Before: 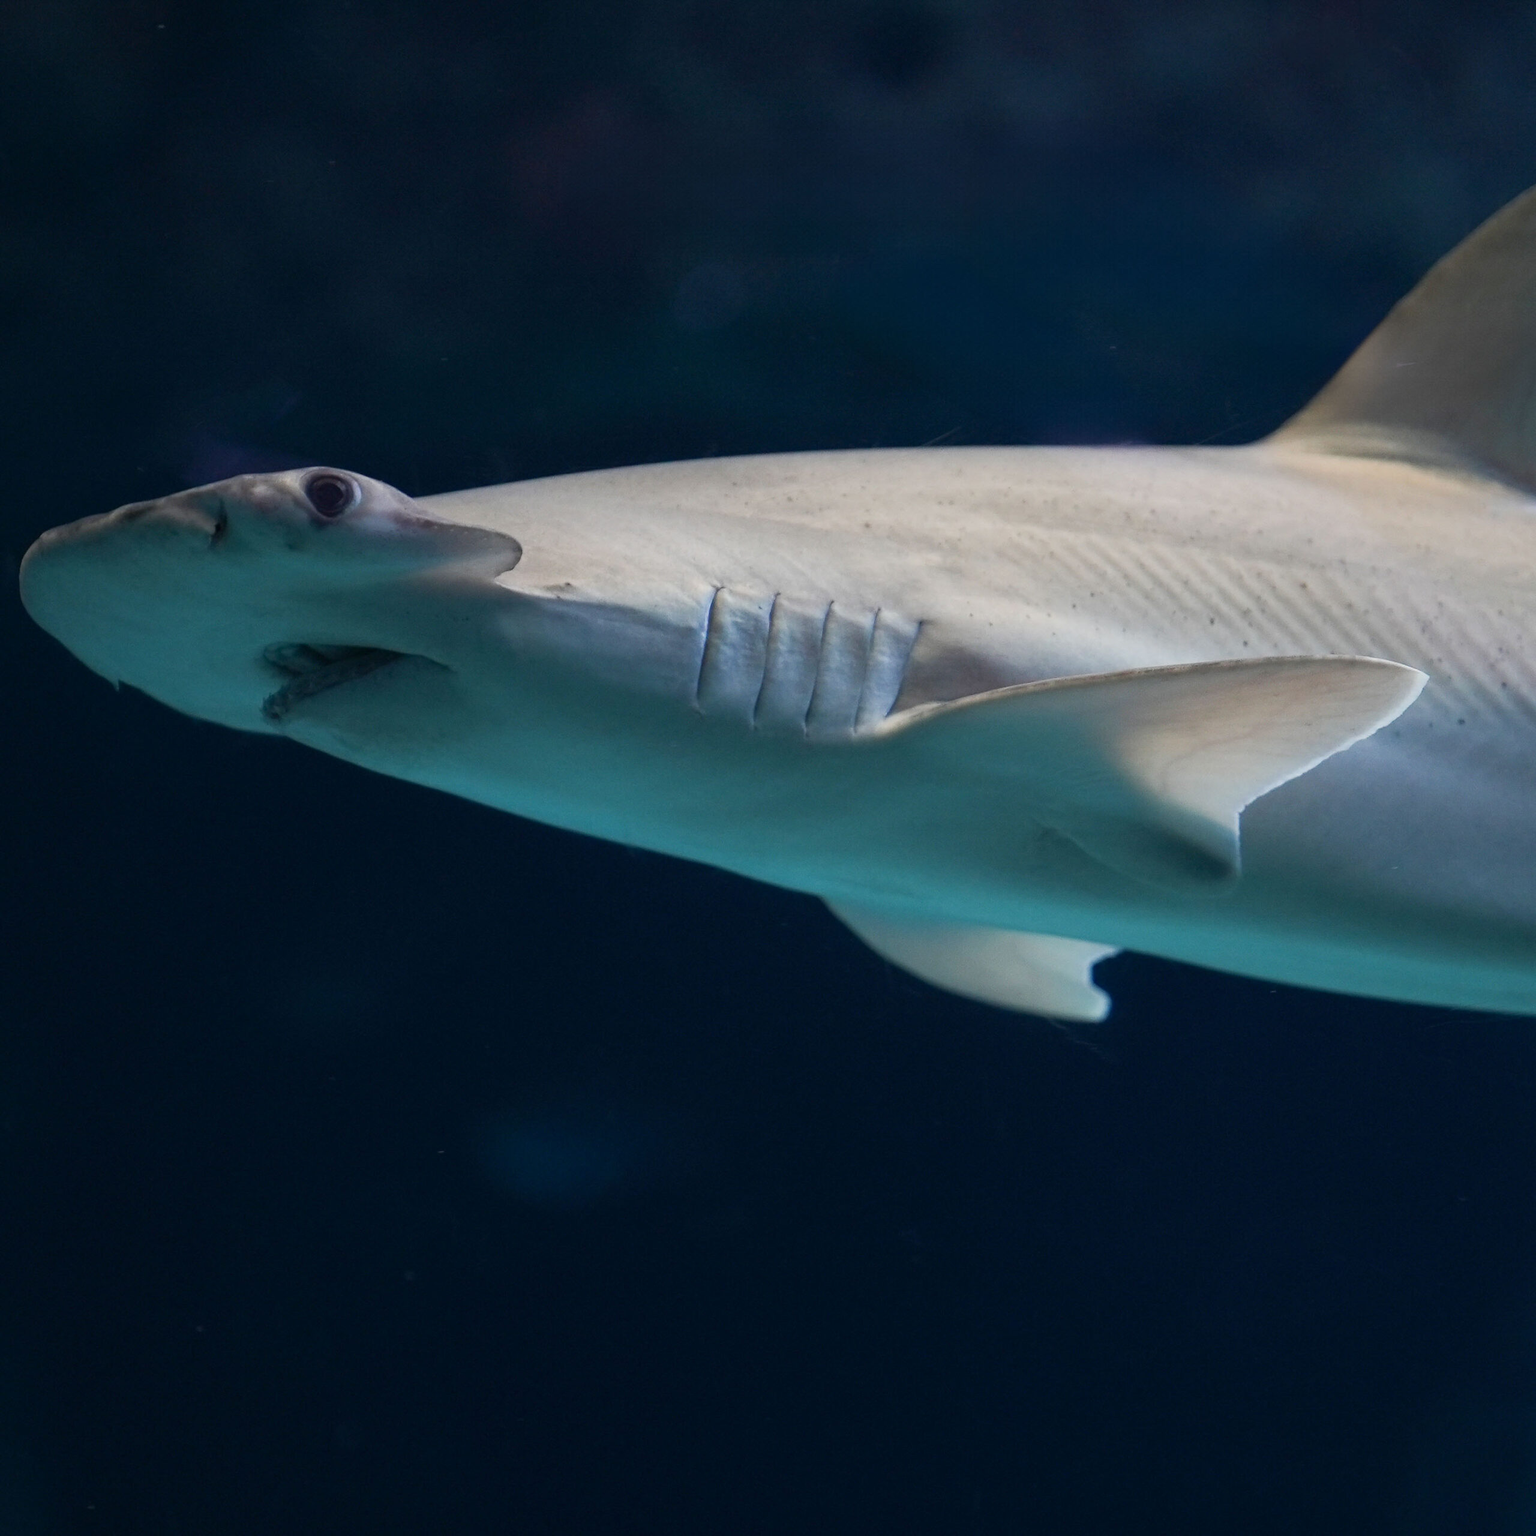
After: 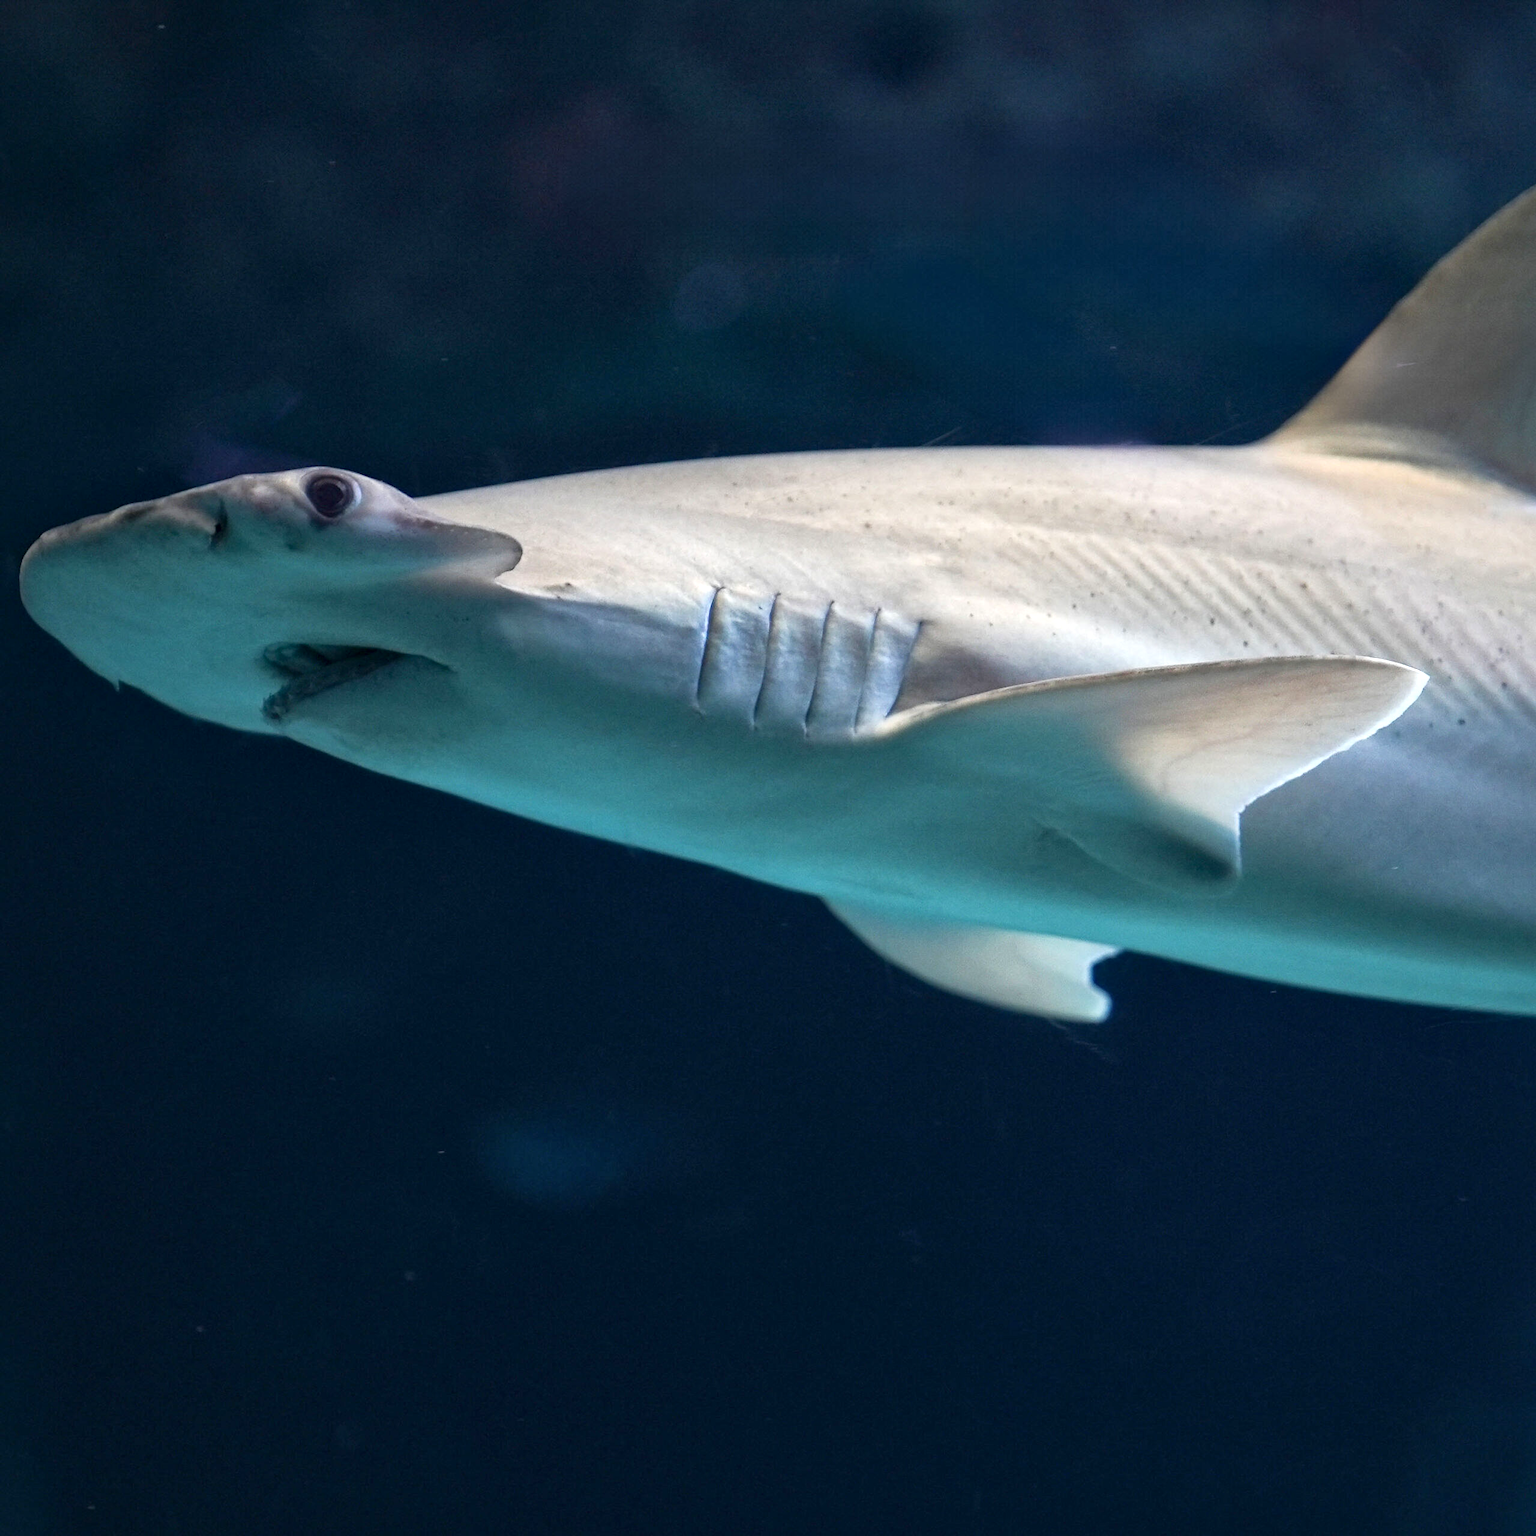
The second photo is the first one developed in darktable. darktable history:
local contrast: mode bilateral grid, contrast 19, coarseness 51, detail 141%, midtone range 0.2
exposure: exposure 0.6 EV, compensate highlight preservation false
